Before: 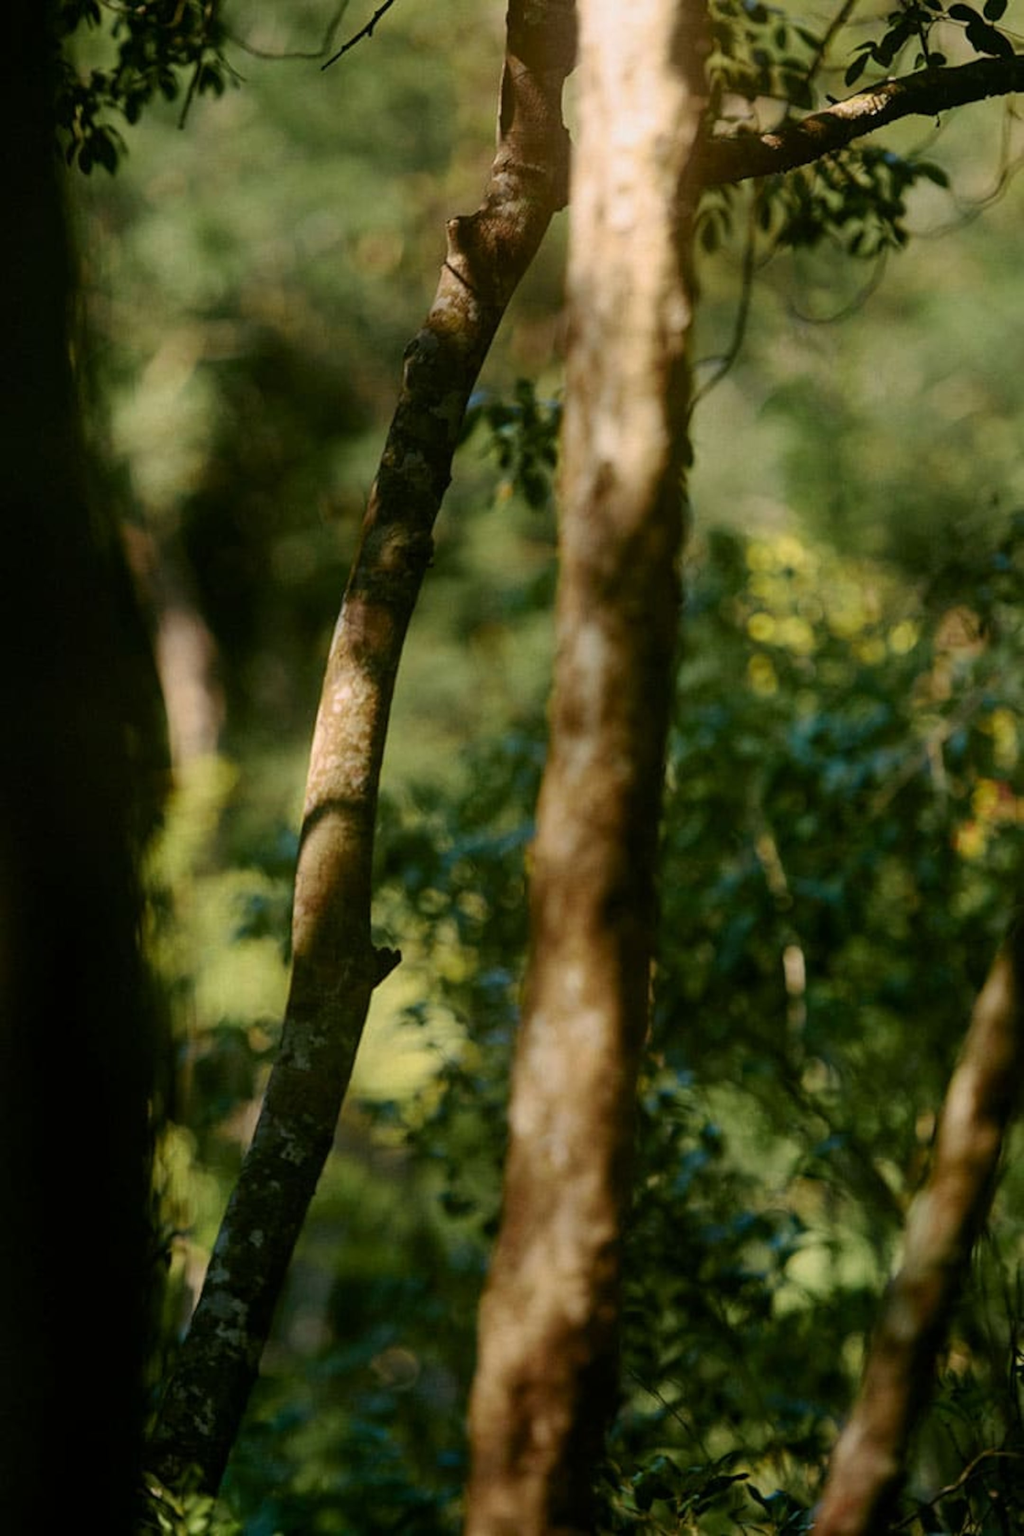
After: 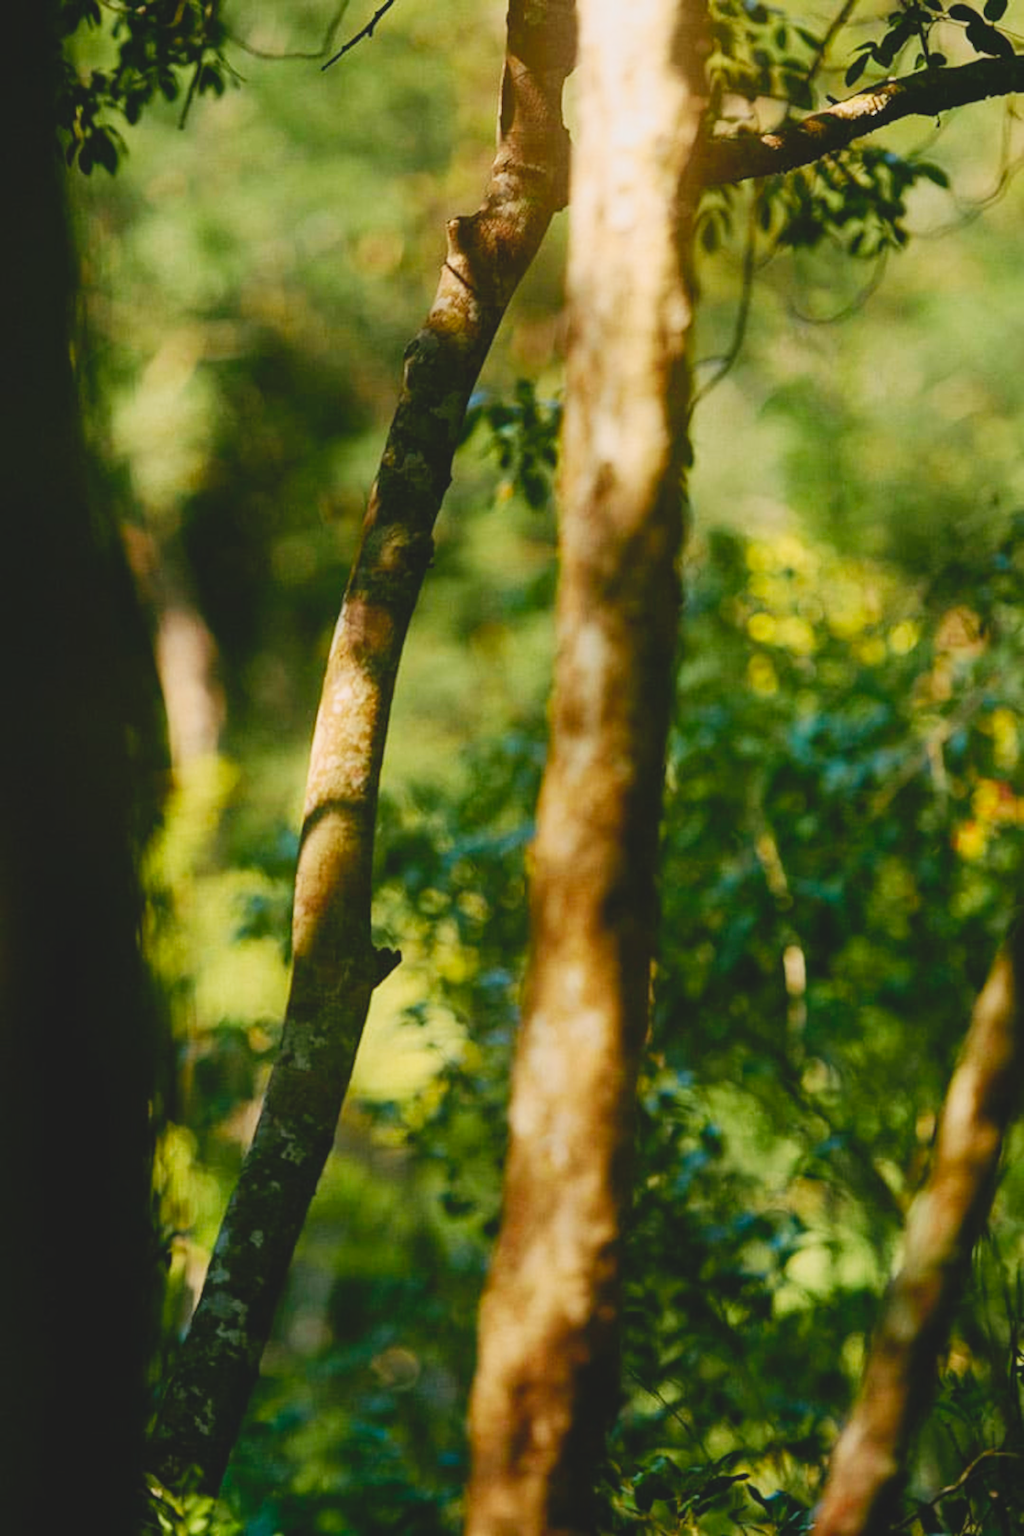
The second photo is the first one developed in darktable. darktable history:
tone curve: curves: ch0 [(0, 0) (0.131, 0.094) (0.326, 0.386) (0.481, 0.623) (0.593, 0.764) (0.812, 0.933) (1, 0.974)]; ch1 [(0, 0) (0.366, 0.367) (0.475, 0.453) (0.494, 0.493) (0.504, 0.497) (0.553, 0.584) (1, 1)]; ch2 [(0, 0) (0.333, 0.346) (0.375, 0.375) (0.424, 0.43) (0.476, 0.492) (0.502, 0.503) (0.533, 0.556) (0.566, 0.599) (0.614, 0.653) (1, 1)], preserve colors none
contrast brightness saturation: contrast -0.282
